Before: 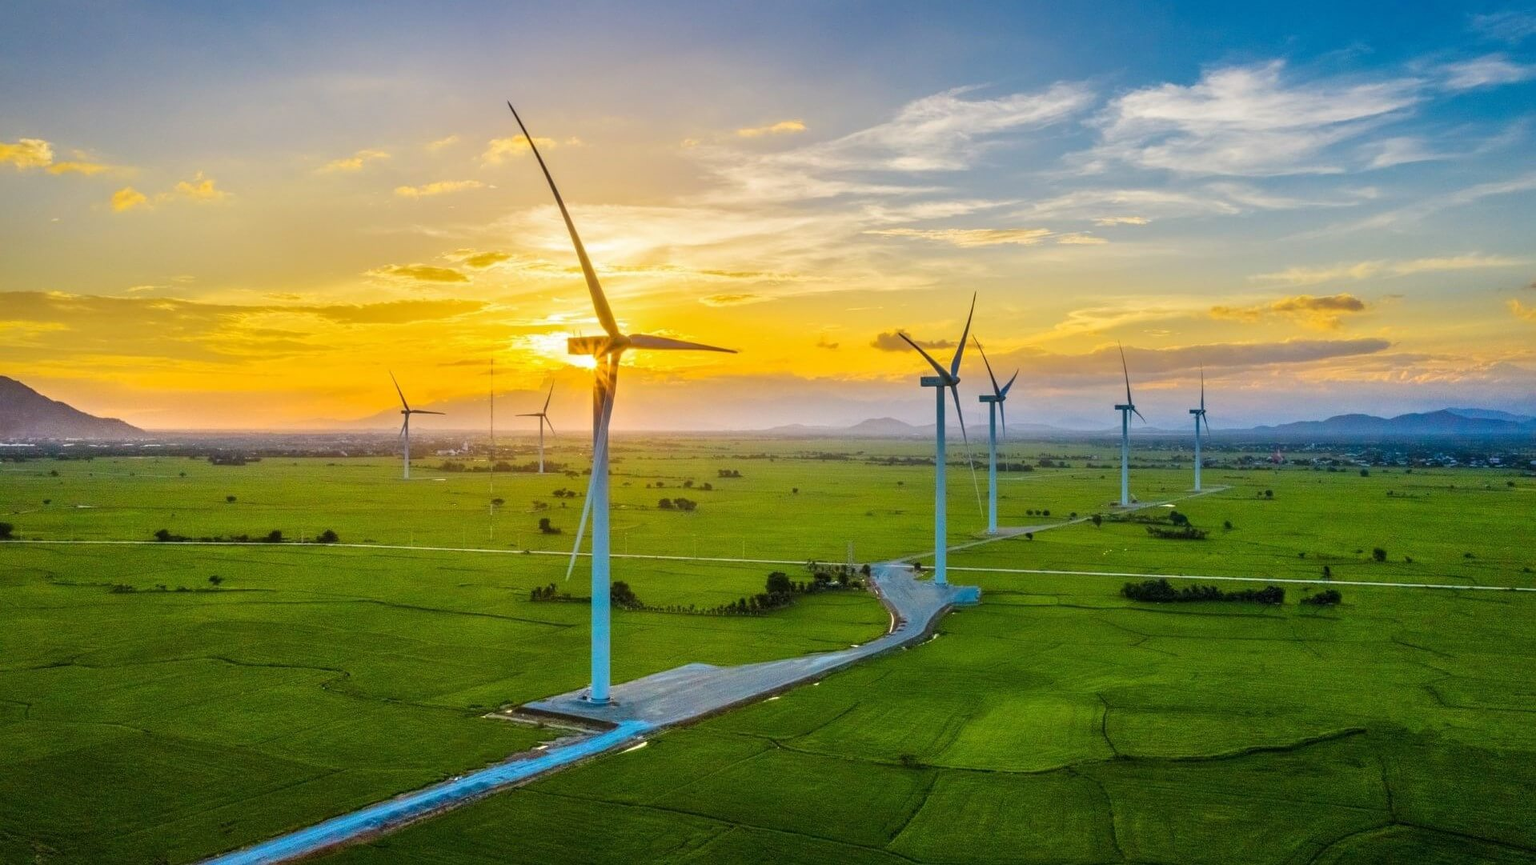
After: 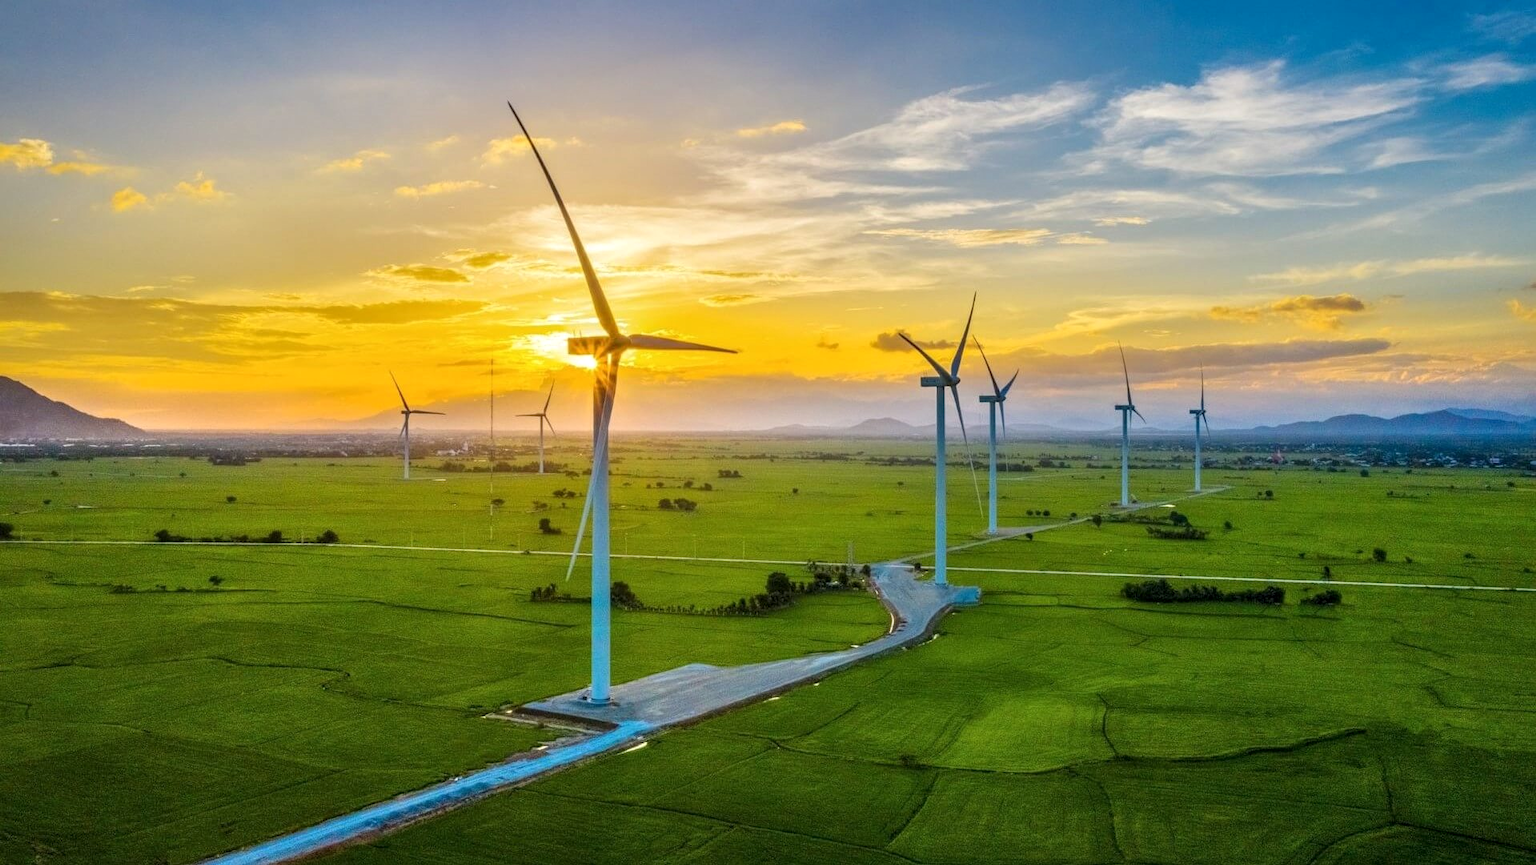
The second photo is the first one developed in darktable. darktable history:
local contrast: highlights 100%, shadows 100%, detail 120%, midtone range 0.2
